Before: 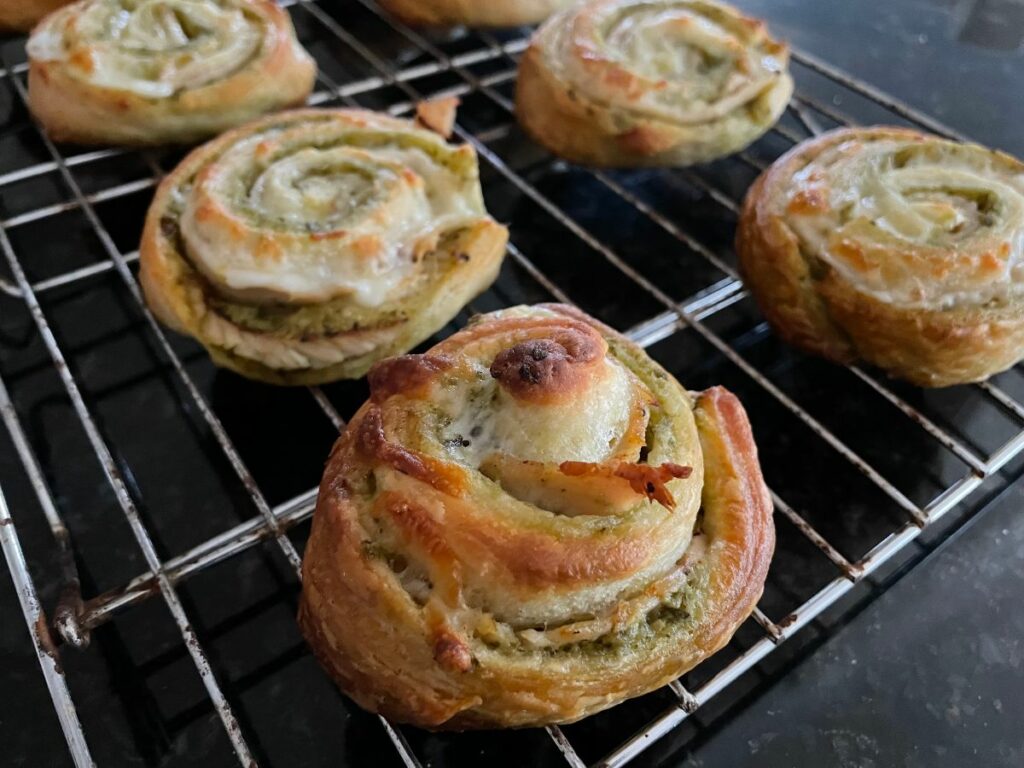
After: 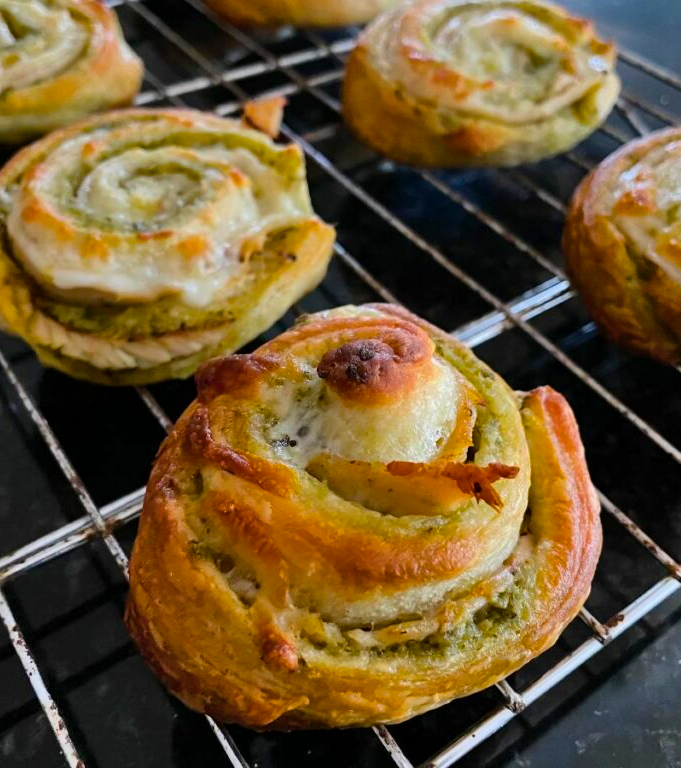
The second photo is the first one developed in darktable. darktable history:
color balance rgb: linear chroma grading › global chroma 15%, perceptual saturation grading › global saturation 30%
shadows and highlights: soften with gaussian
crop: left 16.899%, right 16.556%
